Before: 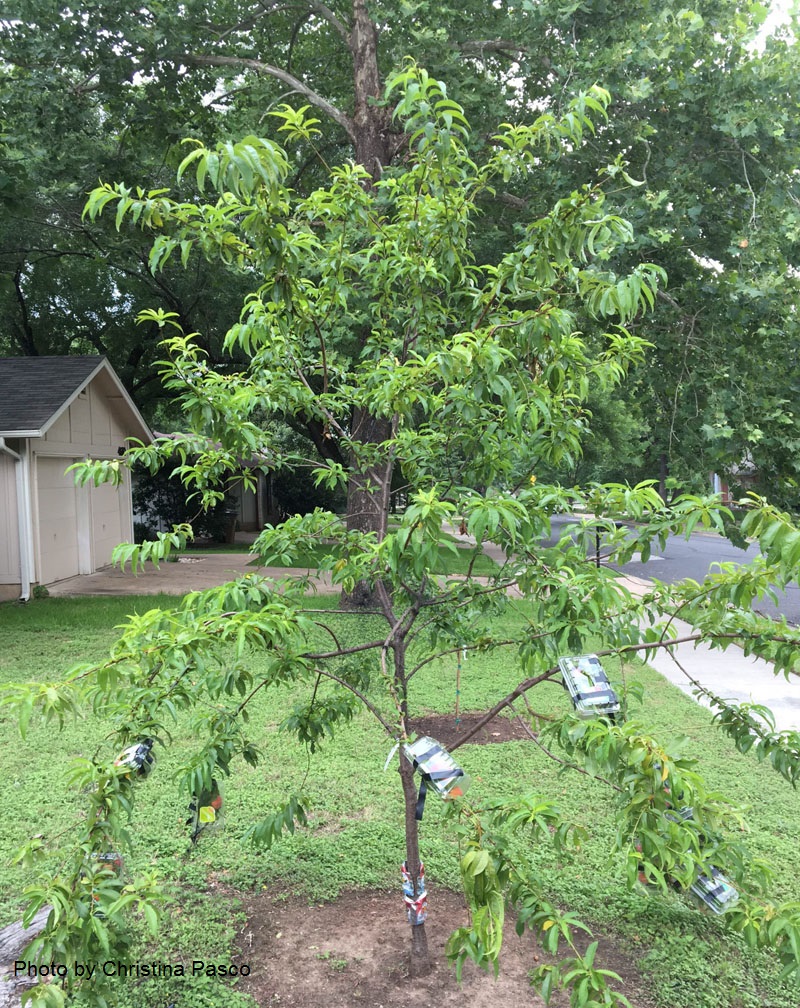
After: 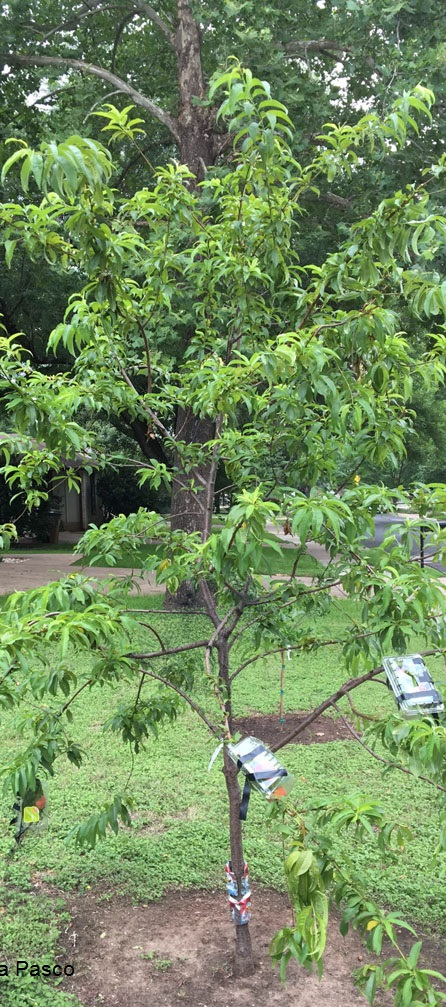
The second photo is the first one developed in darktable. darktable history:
crop: left 22.061%, right 22.165%, bottom 0.014%
